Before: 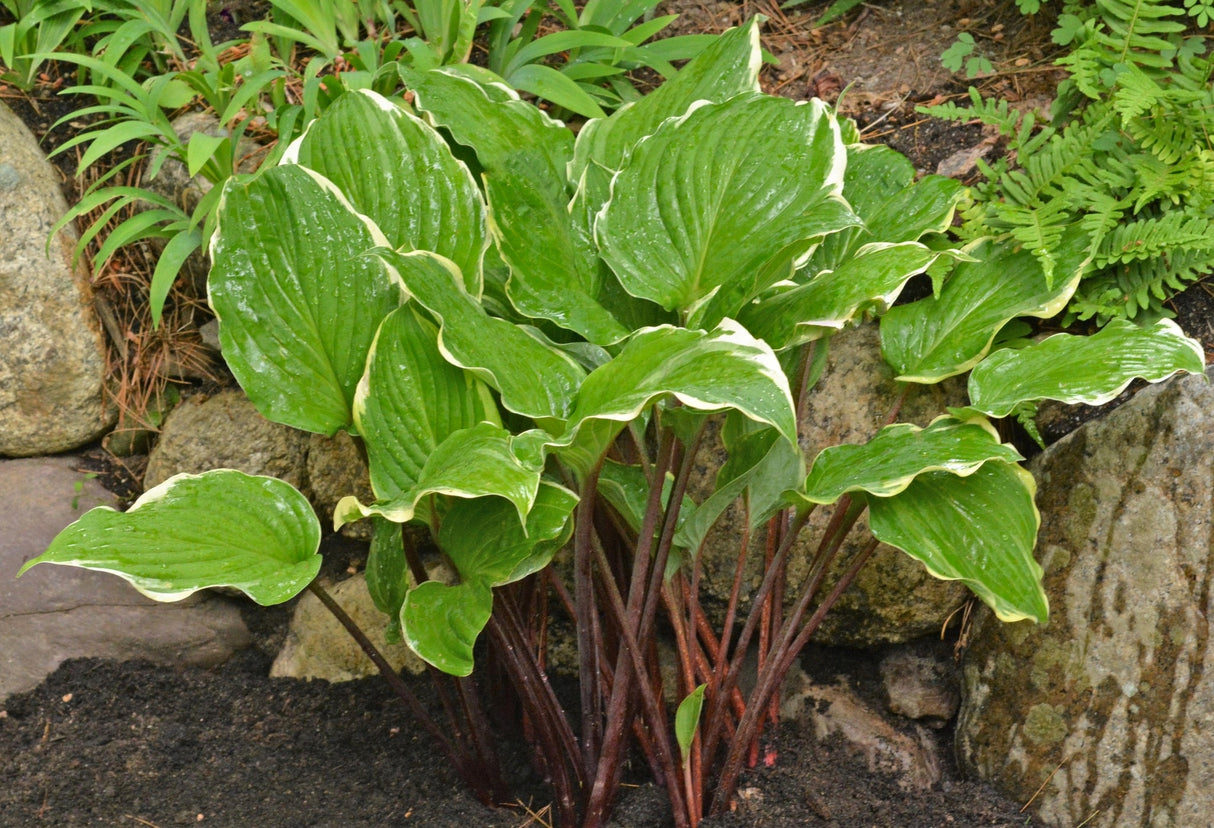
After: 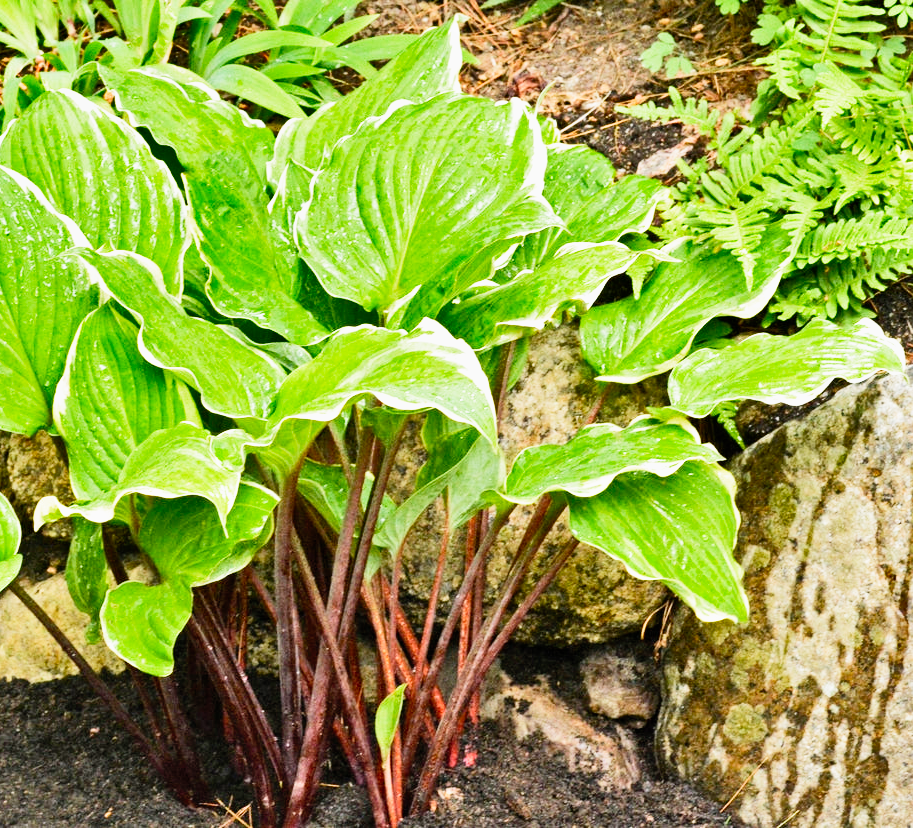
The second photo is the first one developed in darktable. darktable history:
exposure: exposure 0.565 EV, compensate highlight preservation false
shadows and highlights: shadows 43.87, white point adjustment -1.33, soften with gaussian
crop and rotate: left 24.787%
contrast brightness saturation: contrast 0.202, brightness 0.148, saturation 0.146
filmic rgb: middle gray luminance 12.68%, black relative exposure -10.16 EV, white relative exposure 3.46 EV, target black luminance 0%, hardness 5.72, latitude 44.98%, contrast 1.23, highlights saturation mix 5.92%, shadows ↔ highlights balance 27.16%, add noise in highlights 0.001, preserve chrominance no, color science v3 (2019), use custom middle-gray values true, contrast in highlights soft
